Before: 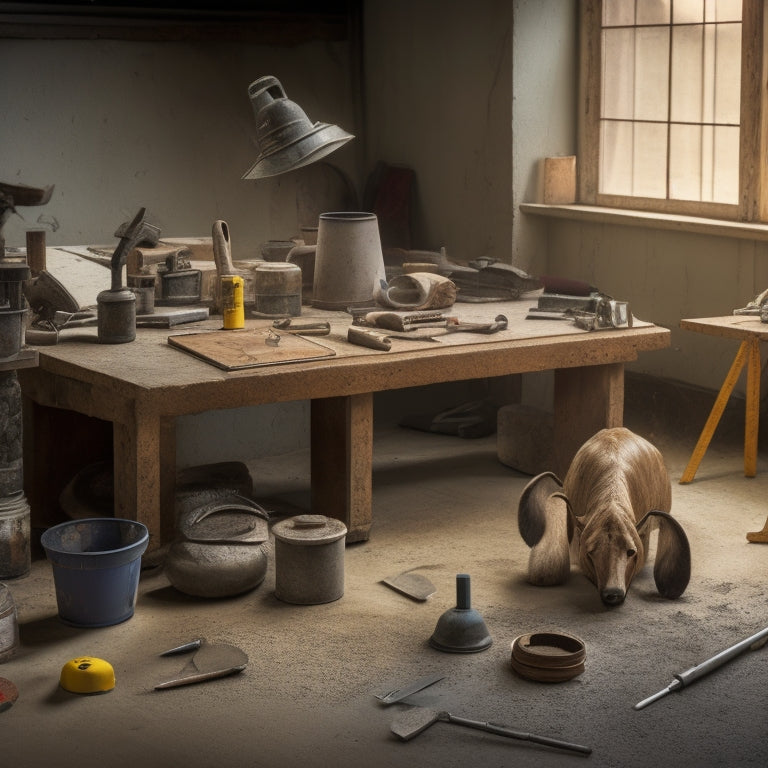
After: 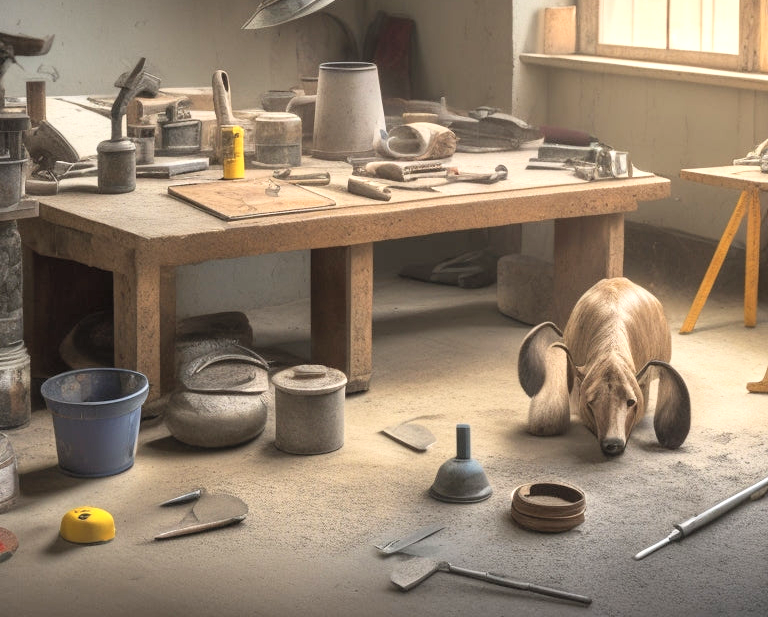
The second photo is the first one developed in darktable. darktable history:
exposure: black level correction 0, exposure 0.694 EV, compensate highlight preservation false
contrast brightness saturation: contrast 0.137, brightness 0.229
crop and rotate: top 19.595%
